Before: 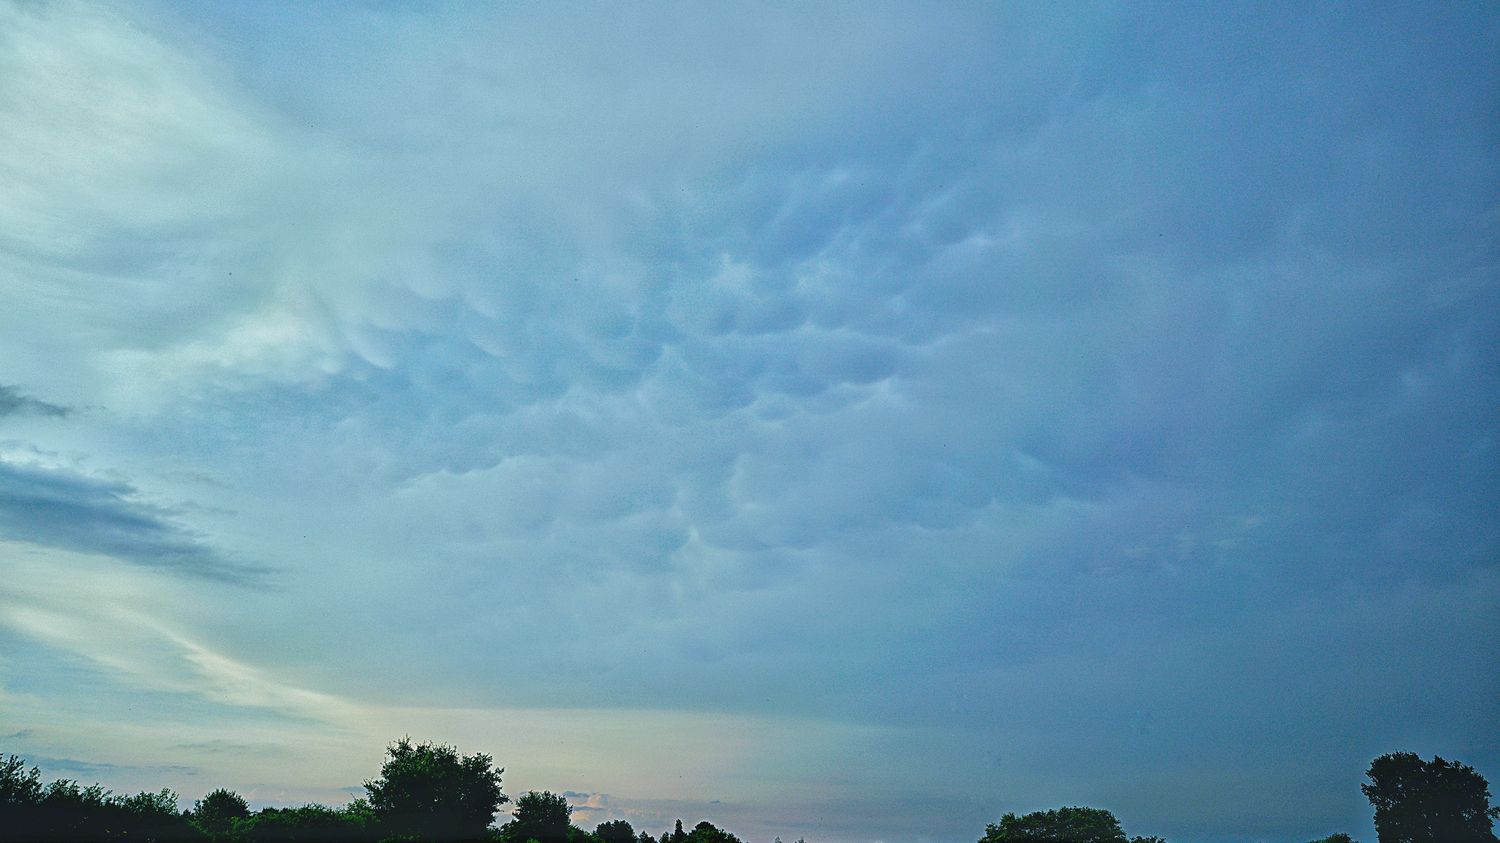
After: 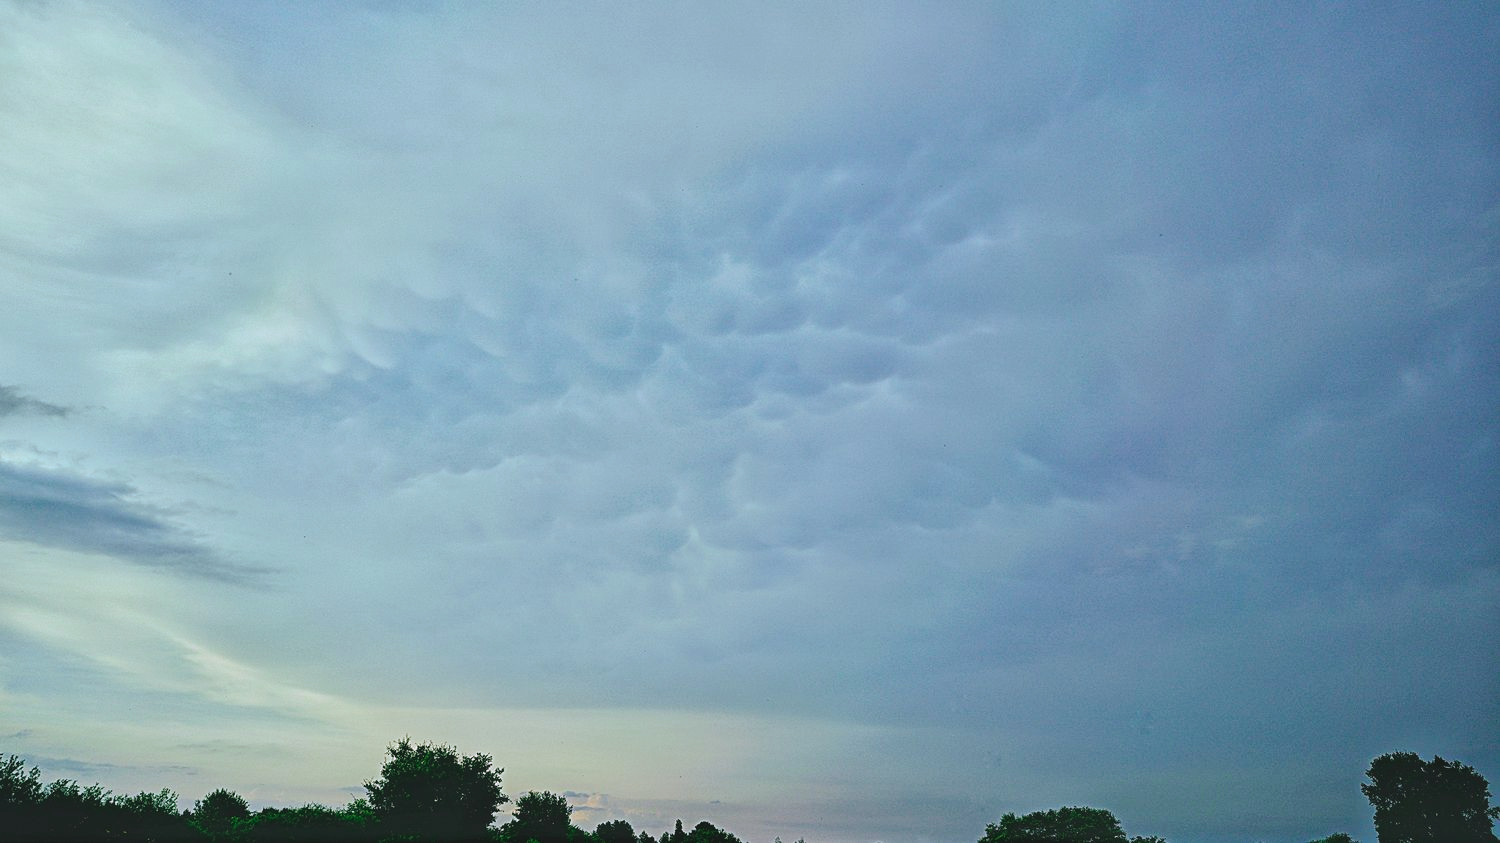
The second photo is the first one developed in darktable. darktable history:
tone curve: curves: ch0 [(0, 0) (0.003, 0.054) (0.011, 0.058) (0.025, 0.069) (0.044, 0.087) (0.069, 0.1) (0.1, 0.123) (0.136, 0.152) (0.177, 0.183) (0.224, 0.234) (0.277, 0.291) (0.335, 0.367) (0.399, 0.441) (0.468, 0.524) (0.543, 0.6) (0.623, 0.673) (0.709, 0.744) (0.801, 0.812) (0.898, 0.89) (1, 1)], preserve colors none
color look up table: target L [98.64, 96.69, 91.16, 87.86, 86.97, 87.43, 82.78, 69.01, 66.35, 60.61, 61.92, 46.1, 33.78, 16.89, 201.76, 83.21, 72.89, 69.57, 71.26, 61.04, 55.14, 48.55, 48.86, 45.79, 17.53, 2.07, 96.47, 80.2, 80.24, 76.92, 71.46, 60.05, 57.88, 57.49, 52.9, 42.95, 35.51, 41.53, 32.36, 39.82, 19.19, 15.24, 5.895, 96.85, 94.04, 64.09, 54.17, 54.51, 37.19], target a [-29.31, -36.21, -6.63, -40.39, -36.8, -55.13, -76.24, -55.14, -21.57, -61.13, -44.58, -26.88, -33.82, -23.17, 0, 5.447, -1.308, 32.26, 42.58, 1.532, 24.85, 50.11, 33.29, 62.3, 27.63, 1.269, 18.17, 5.335, 24.55, 42.17, 48.69, 71.4, 0.529, 15.36, 29.35, 66.55, 6.812, 53.68, -2.11, 34.51, 32.78, 24.27, 8.035, -32.53, -60.66, -19.97, -11.43, 1.819, -20.34], target b [66.48, 20.25, 30.18, 62.53, 32.08, 11.06, 59.8, 37.78, 59.6, 55.98, 9.364, 44.7, 36.37, 26.55, -0.001, 2.581, 29.1, 61.7, 7.29, 61.56, 33.28, 57.12, 14.34, 30, 24.92, 2.665, -10.09, -34.21, -26.02, -22.76, -36.88, -28.98, 3.08, -58.63, -20.75, 1.379, -40.1, -44.54, 5.739, -66.95, -6.326, -40.85, -12.69, -8.693, -15.27, -5.019, -44.16, -15.44, -10.93], num patches 49
